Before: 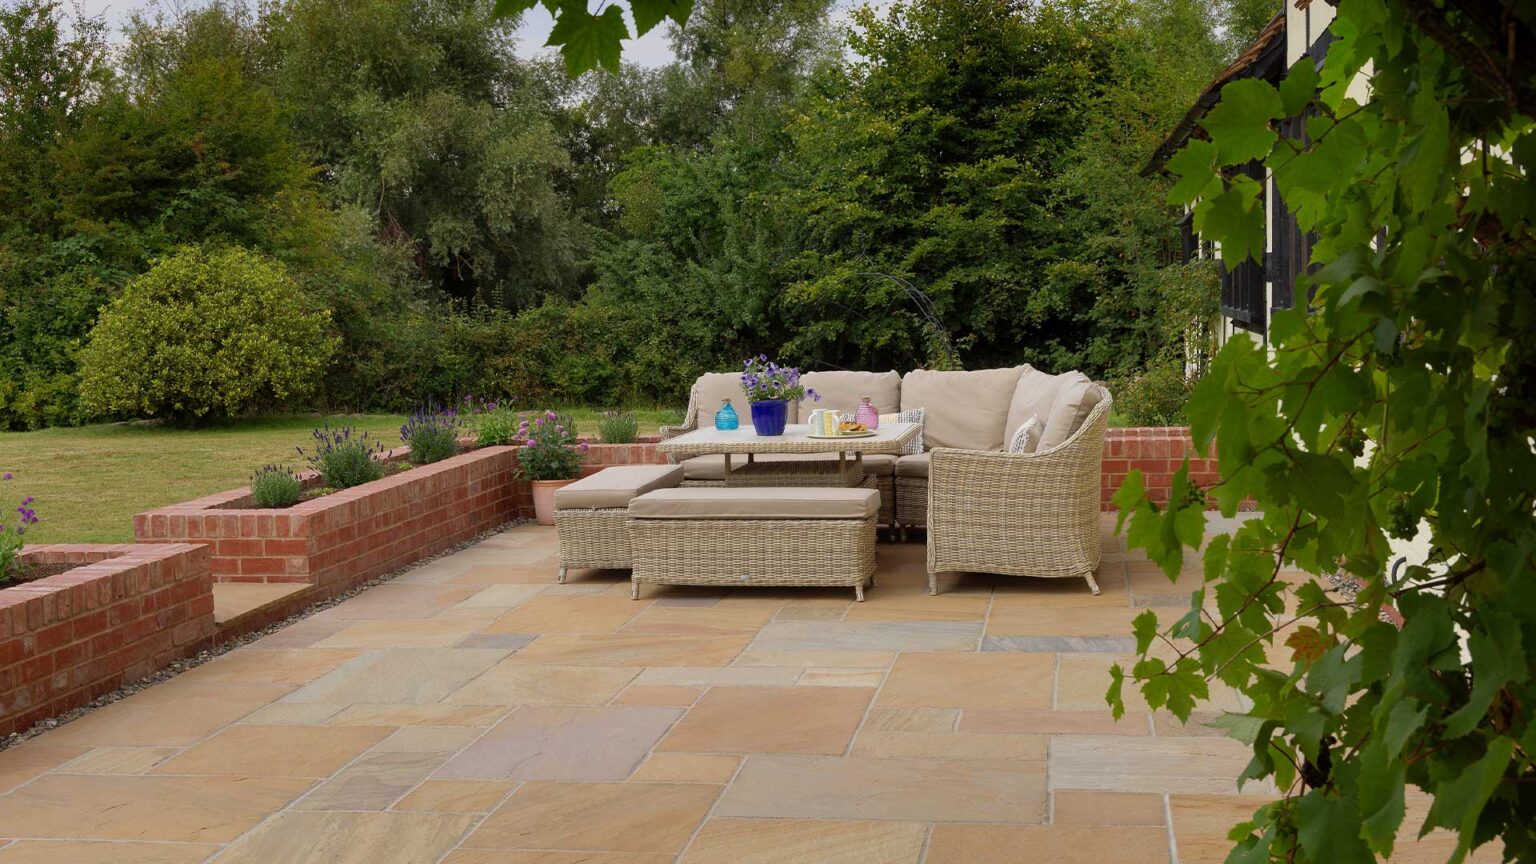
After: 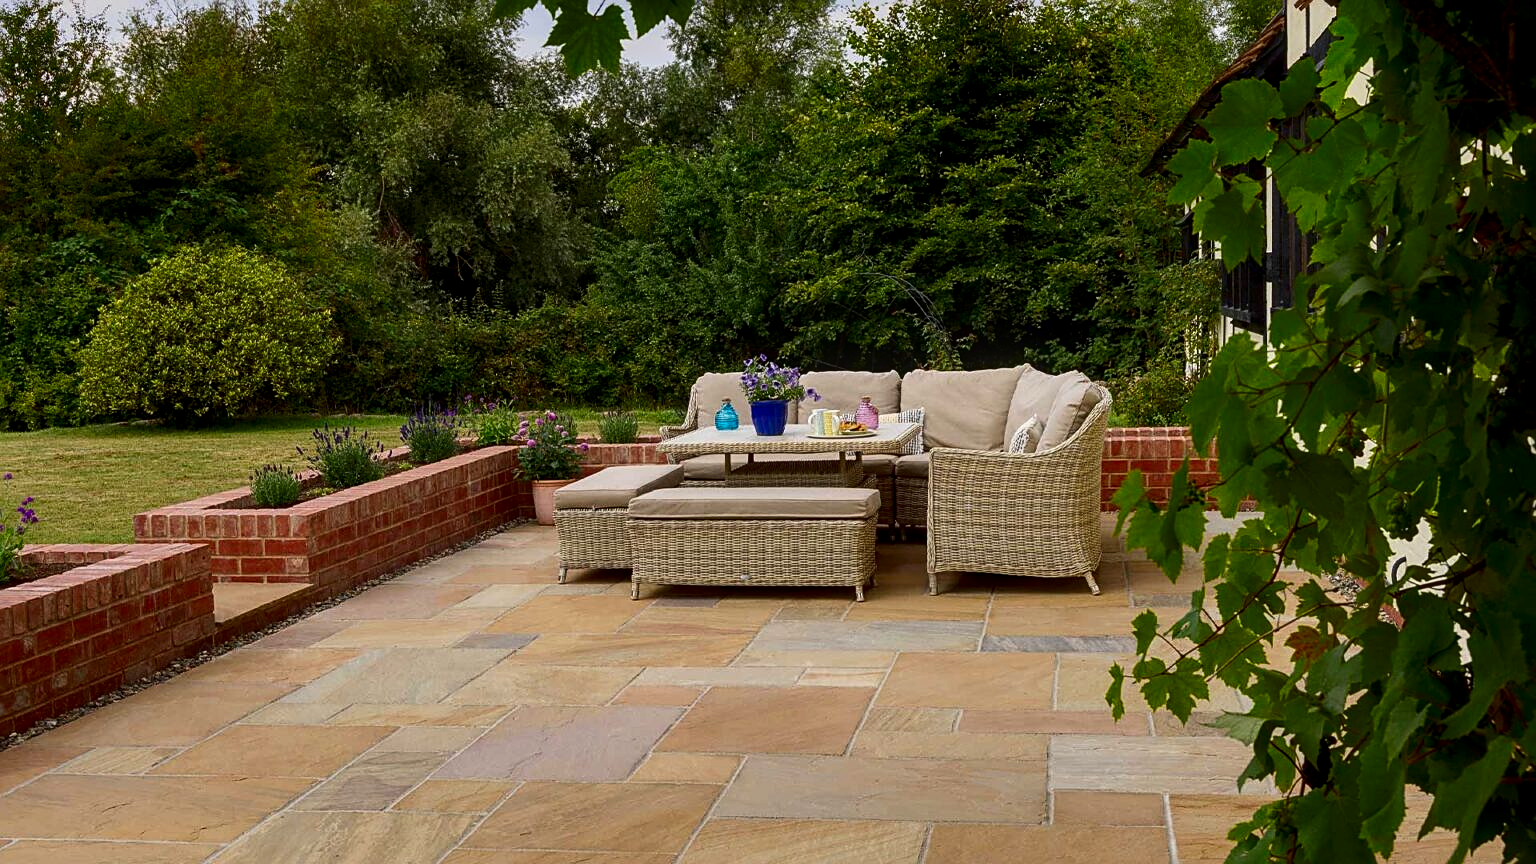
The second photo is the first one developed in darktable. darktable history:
local contrast: on, module defaults
contrast brightness saturation: contrast 0.191, brightness -0.102, saturation 0.207
sharpen: on, module defaults
